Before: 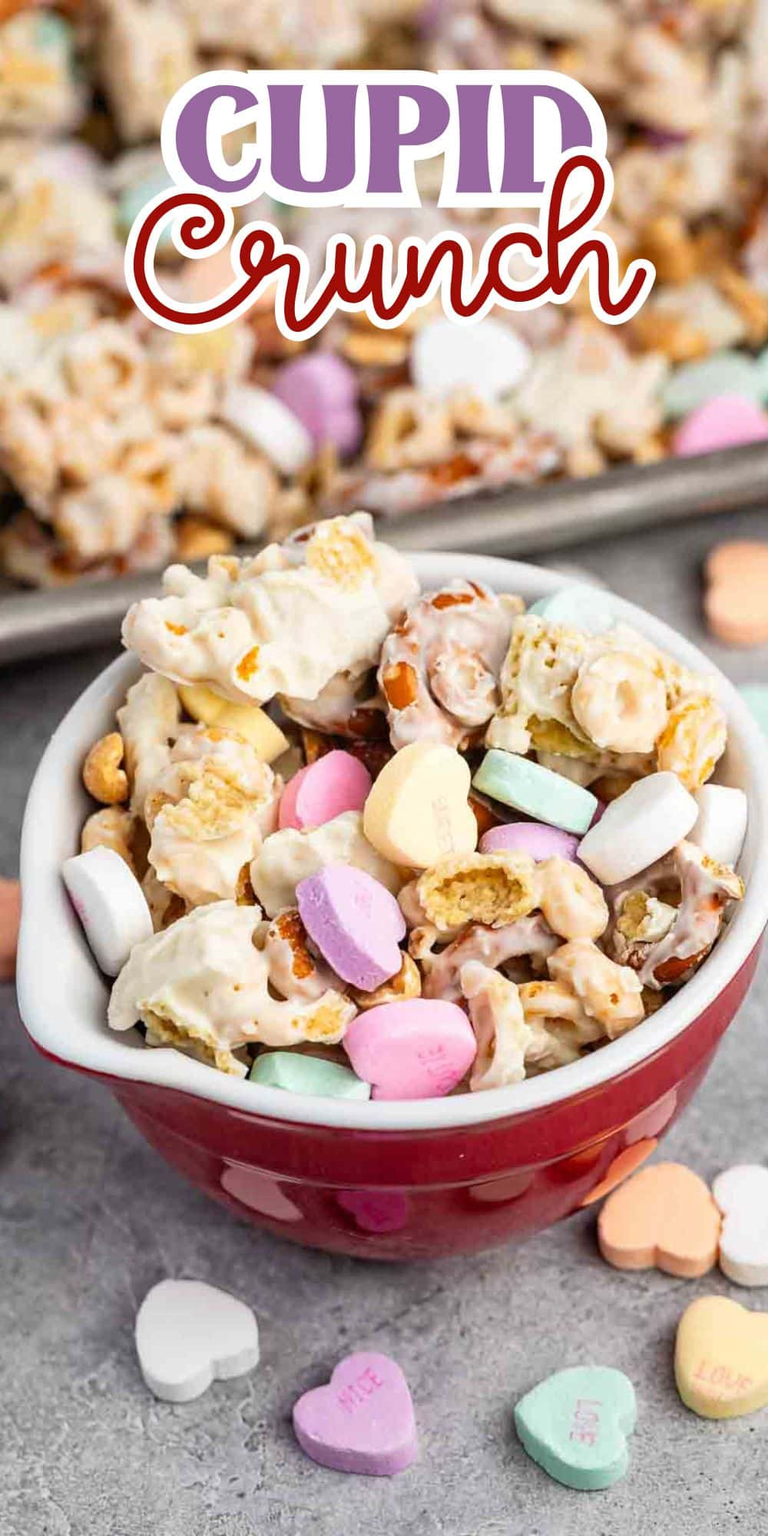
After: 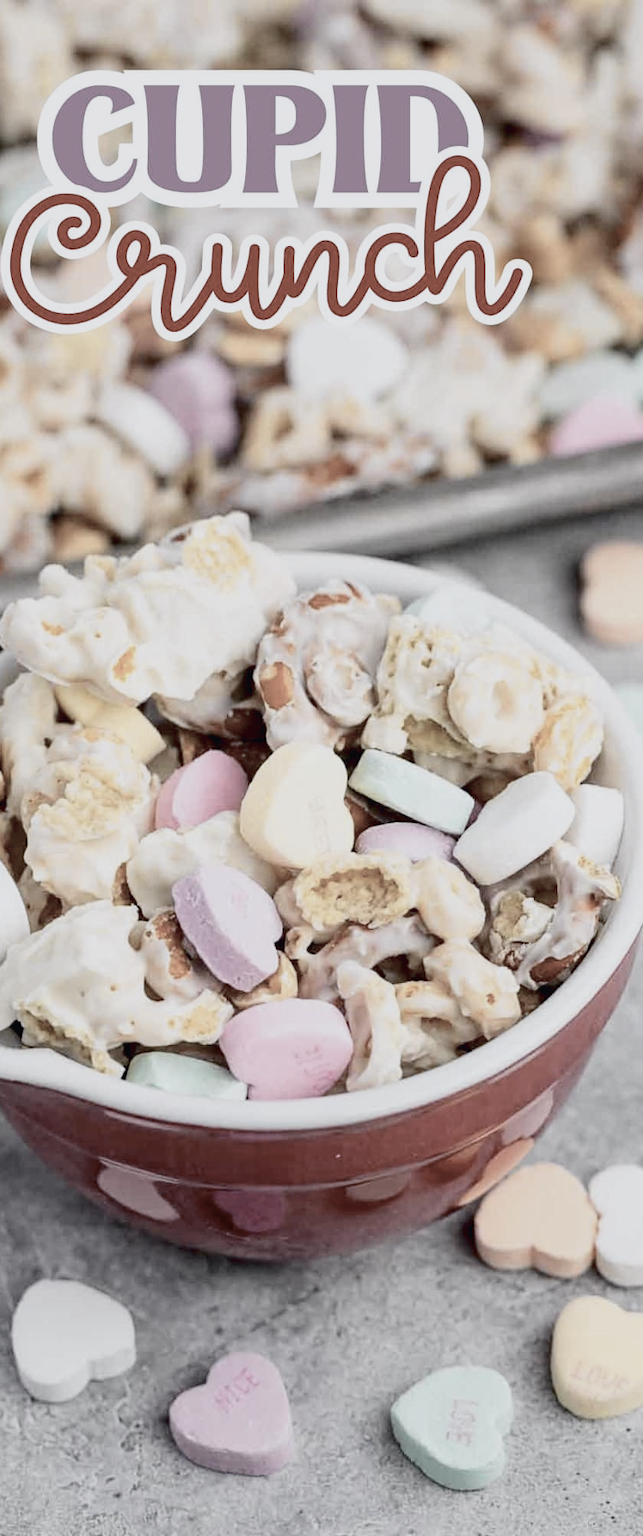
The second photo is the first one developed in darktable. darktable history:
white balance: emerald 1
tone equalizer: -7 EV 0.18 EV, -6 EV 0.12 EV, -5 EV 0.08 EV, -4 EV 0.04 EV, -2 EV -0.02 EV, -1 EV -0.04 EV, +0 EV -0.06 EV, luminance estimator HSV value / RGB max
color balance rgb: perceptual saturation grading › global saturation -27.94%, hue shift -2.27°, contrast -21.26%
crop: left 16.145%
color correction: saturation 0.5
tone curve: curves: ch0 [(0, 0.023) (0.104, 0.058) (0.21, 0.162) (0.469, 0.524) (0.579, 0.65) (0.725, 0.8) (0.858, 0.903) (1, 0.974)]; ch1 [(0, 0) (0.414, 0.395) (0.447, 0.447) (0.502, 0.501) (0.521, 0.512) (0.57, 0.563) (0.618, 0.61) (0.654, 0.642) (1, 1)]; ch2 [(0, 0) (0.356, 0.408) (0.437, 0.453) (0.492, 0.485) (0.524, 0.508) (0.566, 0.567) (0.595, 0.604) (1, 1)], color space Lab, independent channels, preserve colors none
exposure: black level correction 0.007, compensate highlight preservation false
